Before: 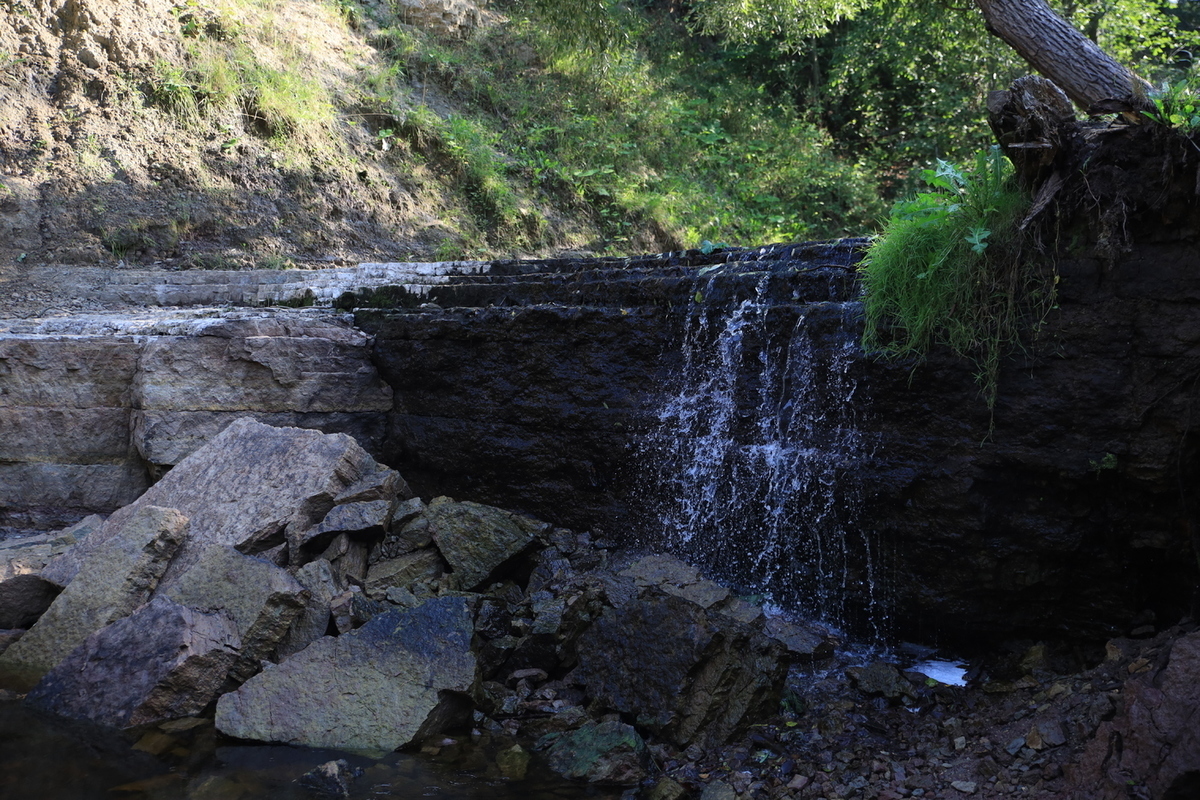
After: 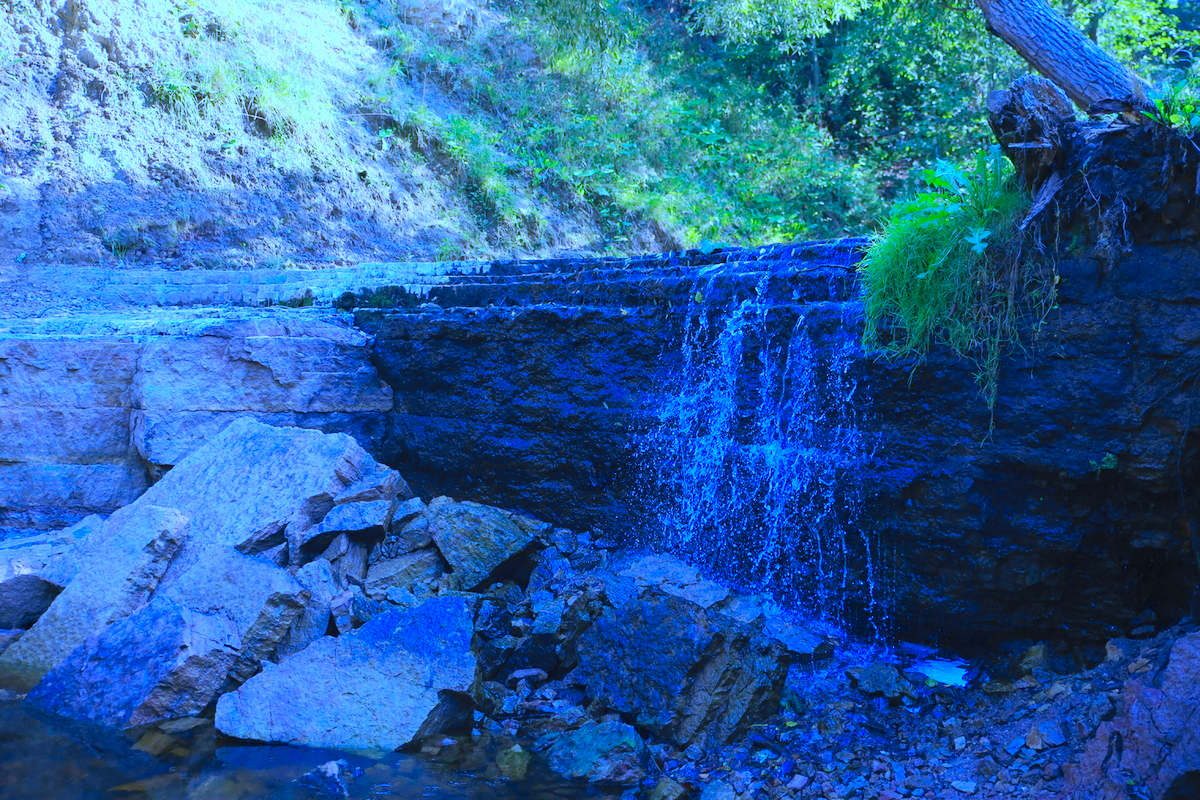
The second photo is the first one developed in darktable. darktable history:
white balance: red 0.766, blue 1.537
levels: levels [0, 0.397, 0.955]
color balance rgb: perceptual saturation grading › global saturation 25%, perceptual brilliance grading › mid-tones 10%, perceptual brilliance grading › shadows 15%, global vibrance 20%
